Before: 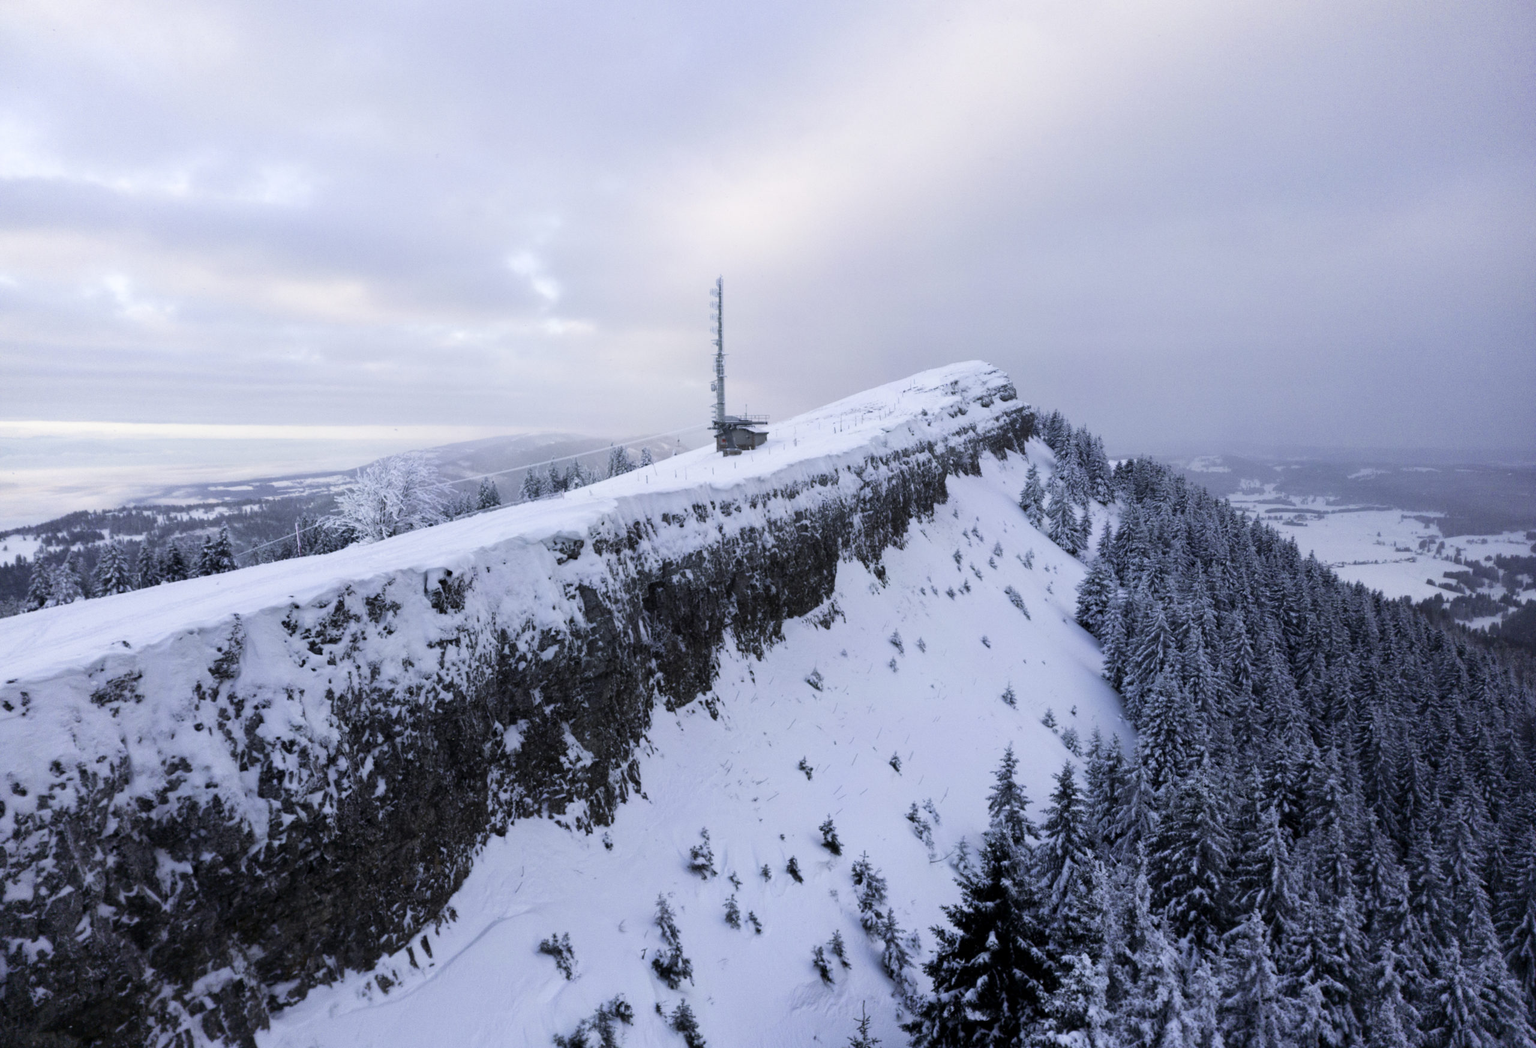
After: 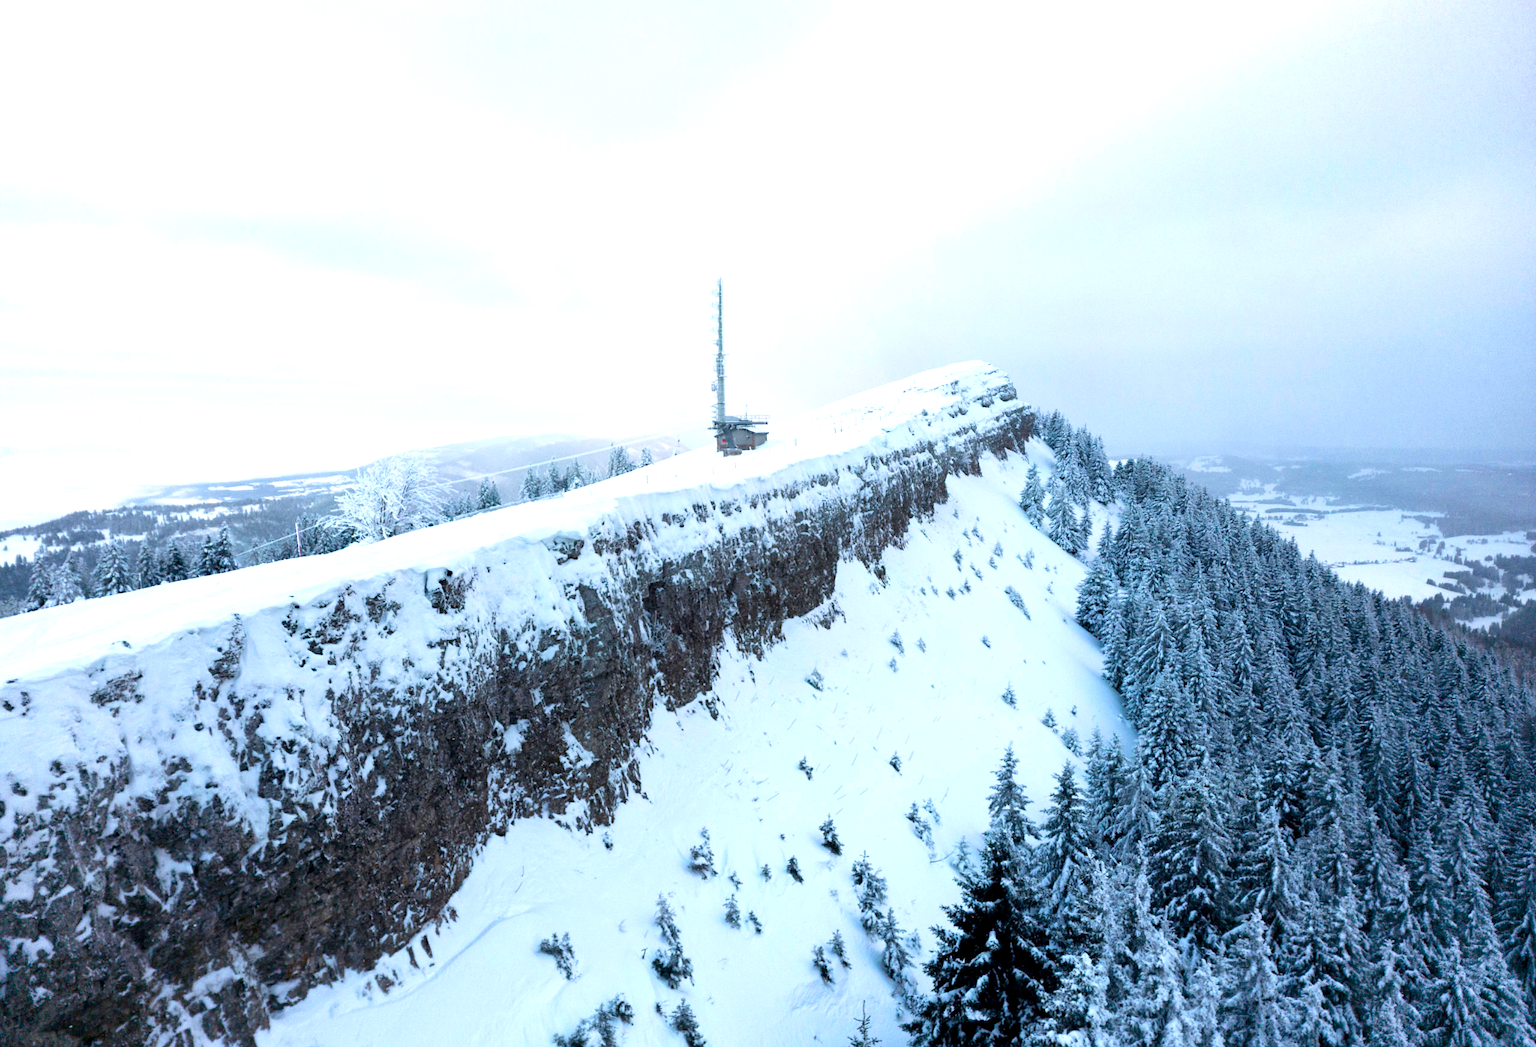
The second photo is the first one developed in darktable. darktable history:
exposure: exposure 0.74 EV, compensate highlight preservation false
sharpen: radius 1, threshold 1
